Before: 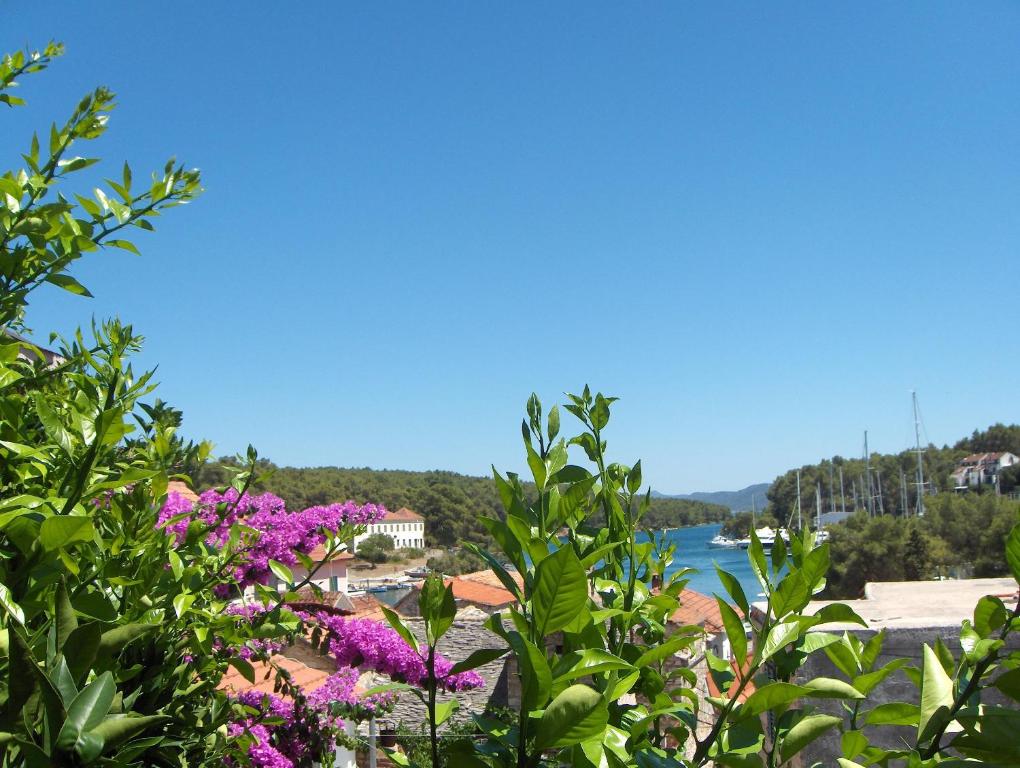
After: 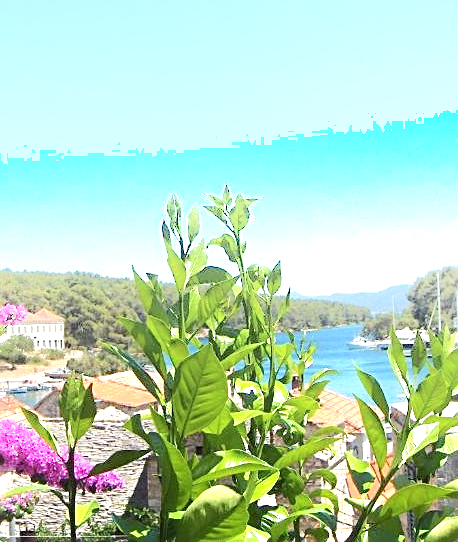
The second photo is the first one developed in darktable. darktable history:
sharpen: on, module defaults
shadows and highlights: shadows -38.31, highlights 62.53, soften with gaussian
crop: left 35.31%, top 25.991%, right 19.778%, bottom 3.378%
exposure: black level correction 0, exposure 1.099 EV, compensate highlight preservation false
